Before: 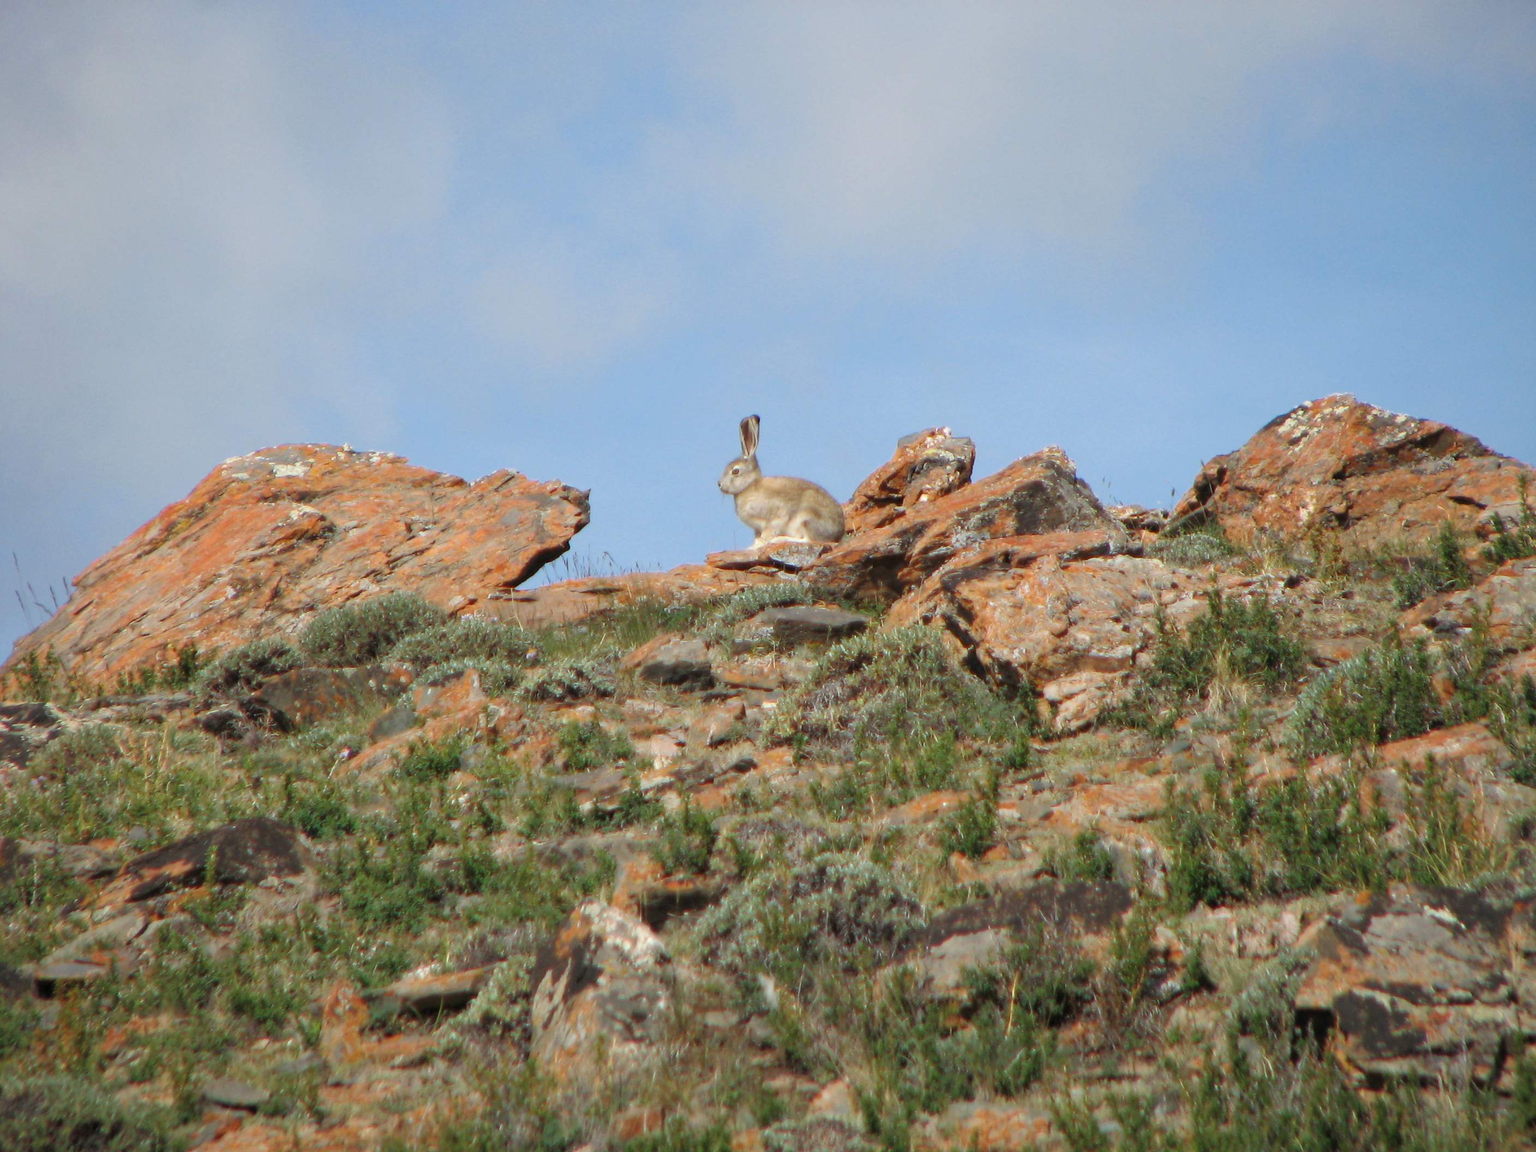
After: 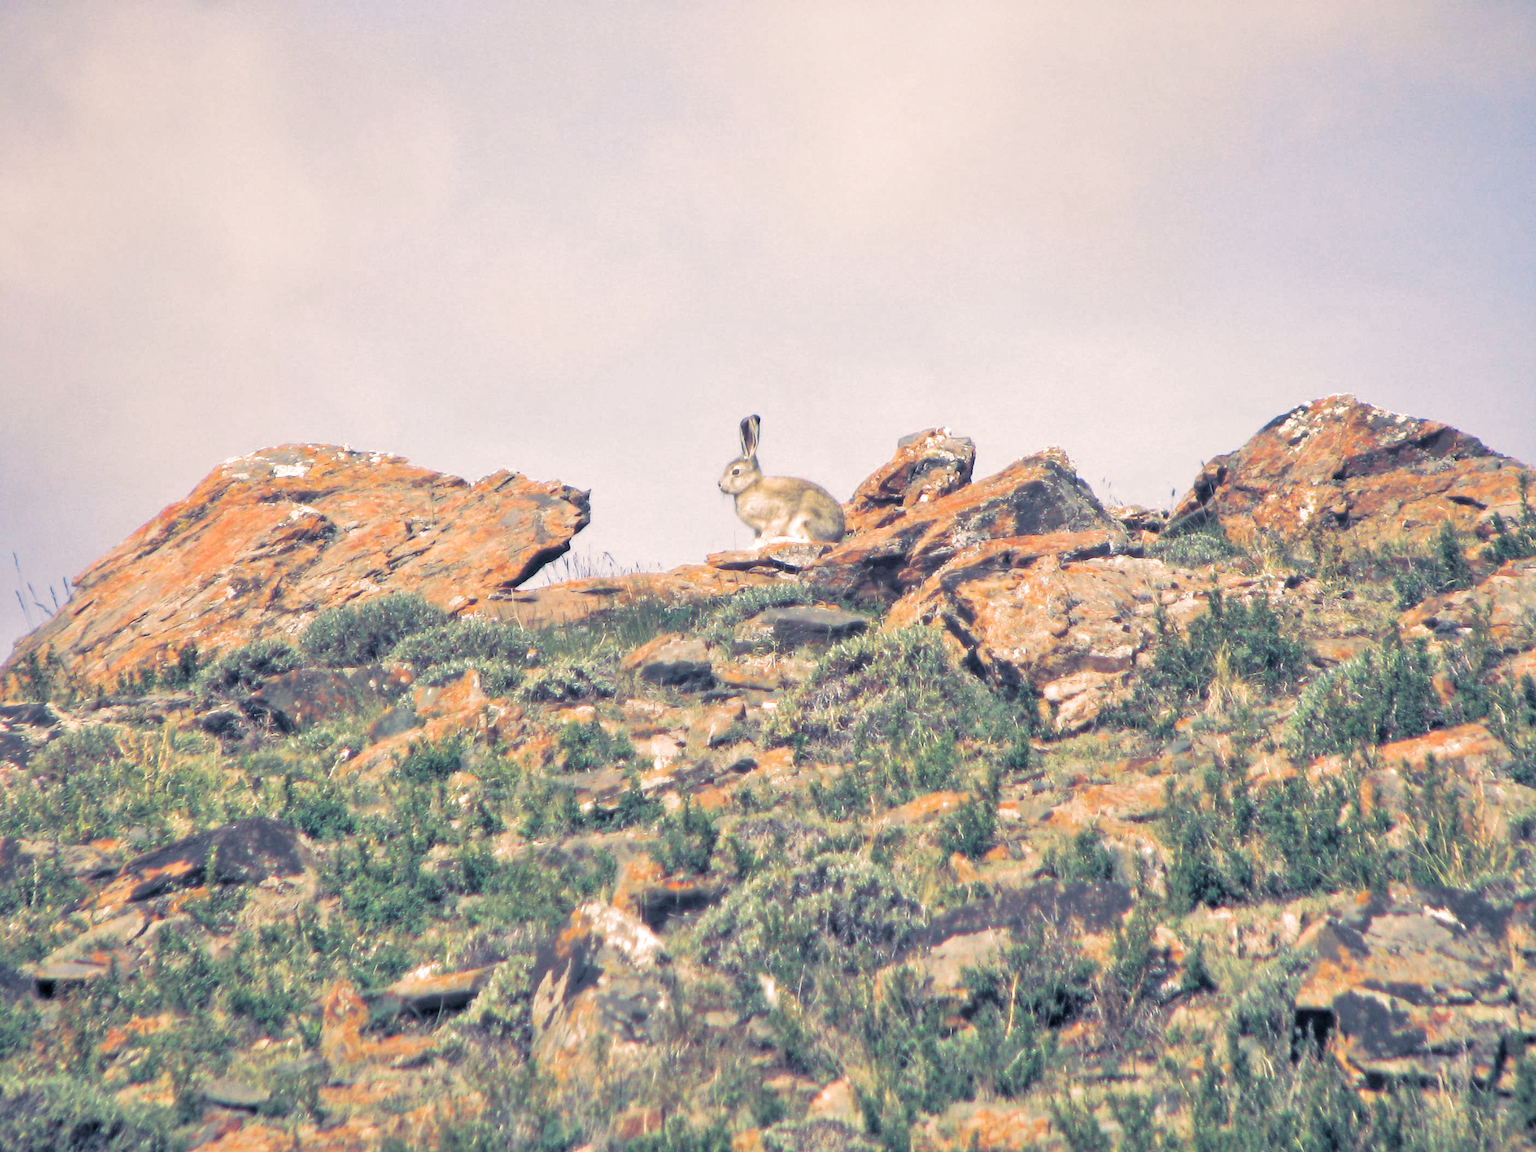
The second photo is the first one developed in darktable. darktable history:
exposure: black level correction 0.001, exposure 0.5 EV, compensate exposure bias true, compensate highlight preservation false
tone equalizer: -7 EV 0.15 EV, -6 EV 0.6 EV, -5 EV 1.15 EV, -4 EV 1.33 EV, -3 EV 1.15 EV, -2 EV 0.6 EV, -1 EV 0.15 EV, mask exposure compensation -0.5 EV
split-toning: shadows › hue 226.8°, shadows › saturation 0.56, highlights › hue 28.8°, balance -40, compress 0%
